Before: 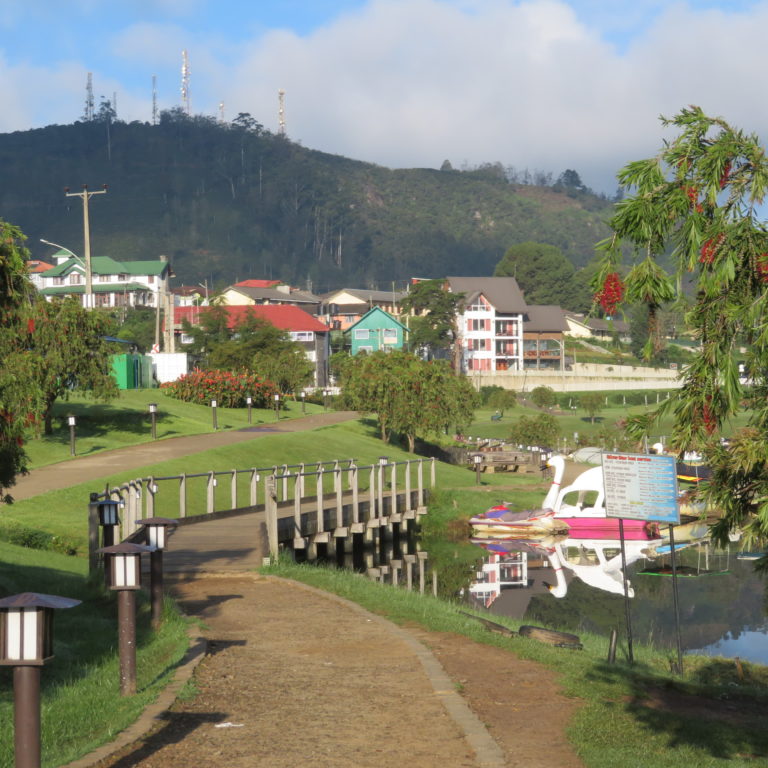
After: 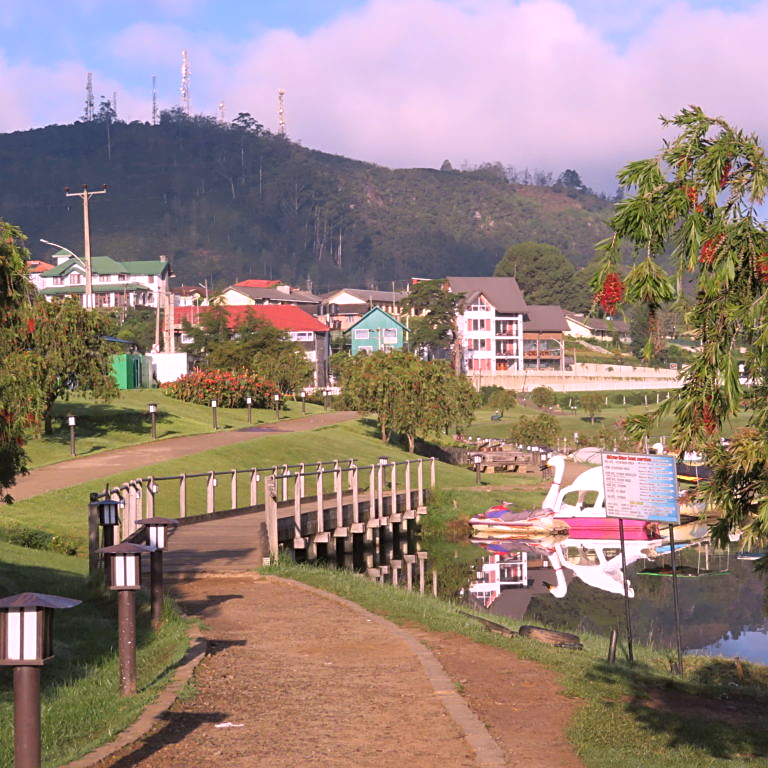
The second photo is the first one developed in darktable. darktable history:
white balance: red 1.188, blue 1.11
sharpen: on, module defaults
